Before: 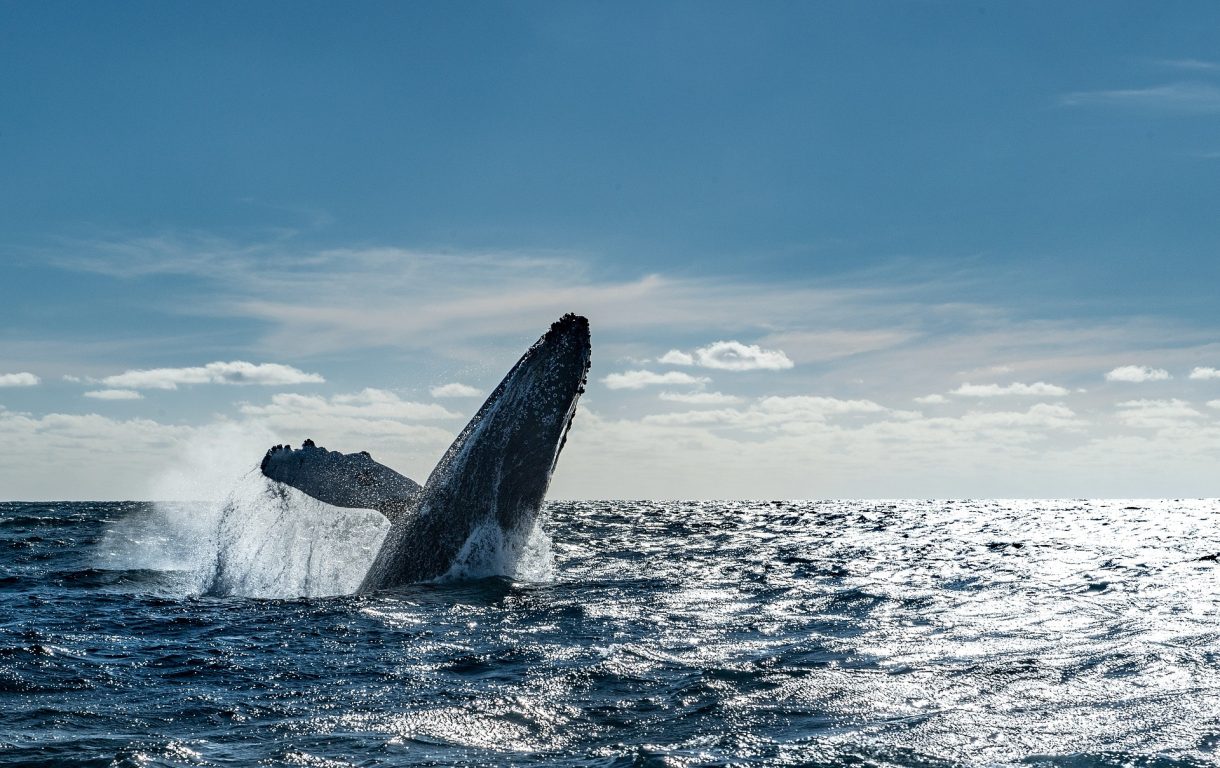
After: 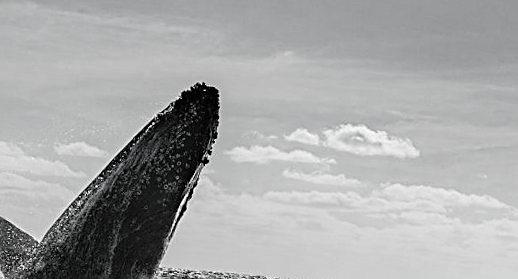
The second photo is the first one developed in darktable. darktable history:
rotate and perspective: rotation 5.12°, automatic cropping off
crop: left 31.751%, top 32.172%, right 27.8%, bottom 35.83%
color zones: curves: ch0 [(0, 0.613) (0.01, 0.613) (0.245, 0.448) (0.498, 0.529) (0.642, 0.665) (0.879, 0.777) (0.99, 0.613)]; ch1 [(0, 0.035) (0.121, 0.189) (0.259, 0.197) (0.415, 0.061) (0.589, 0.022) (0.732, 0.022) (0.857, 0.026) (0.991, 0.053)]
sharpen: on, module defaults
